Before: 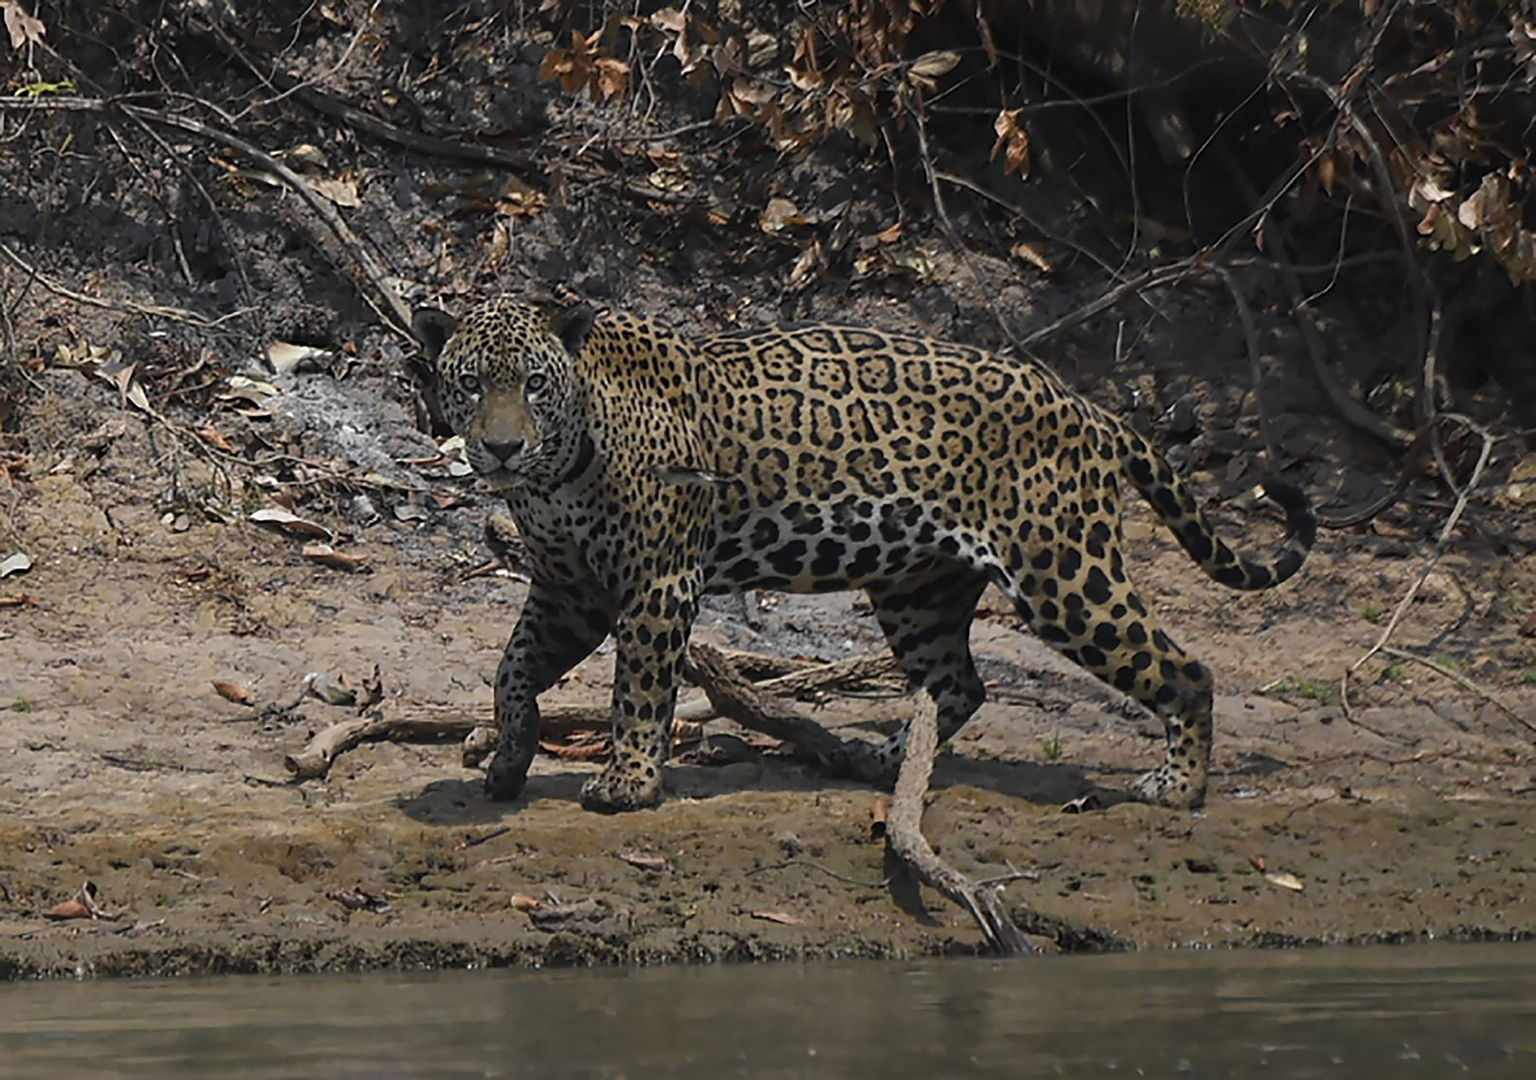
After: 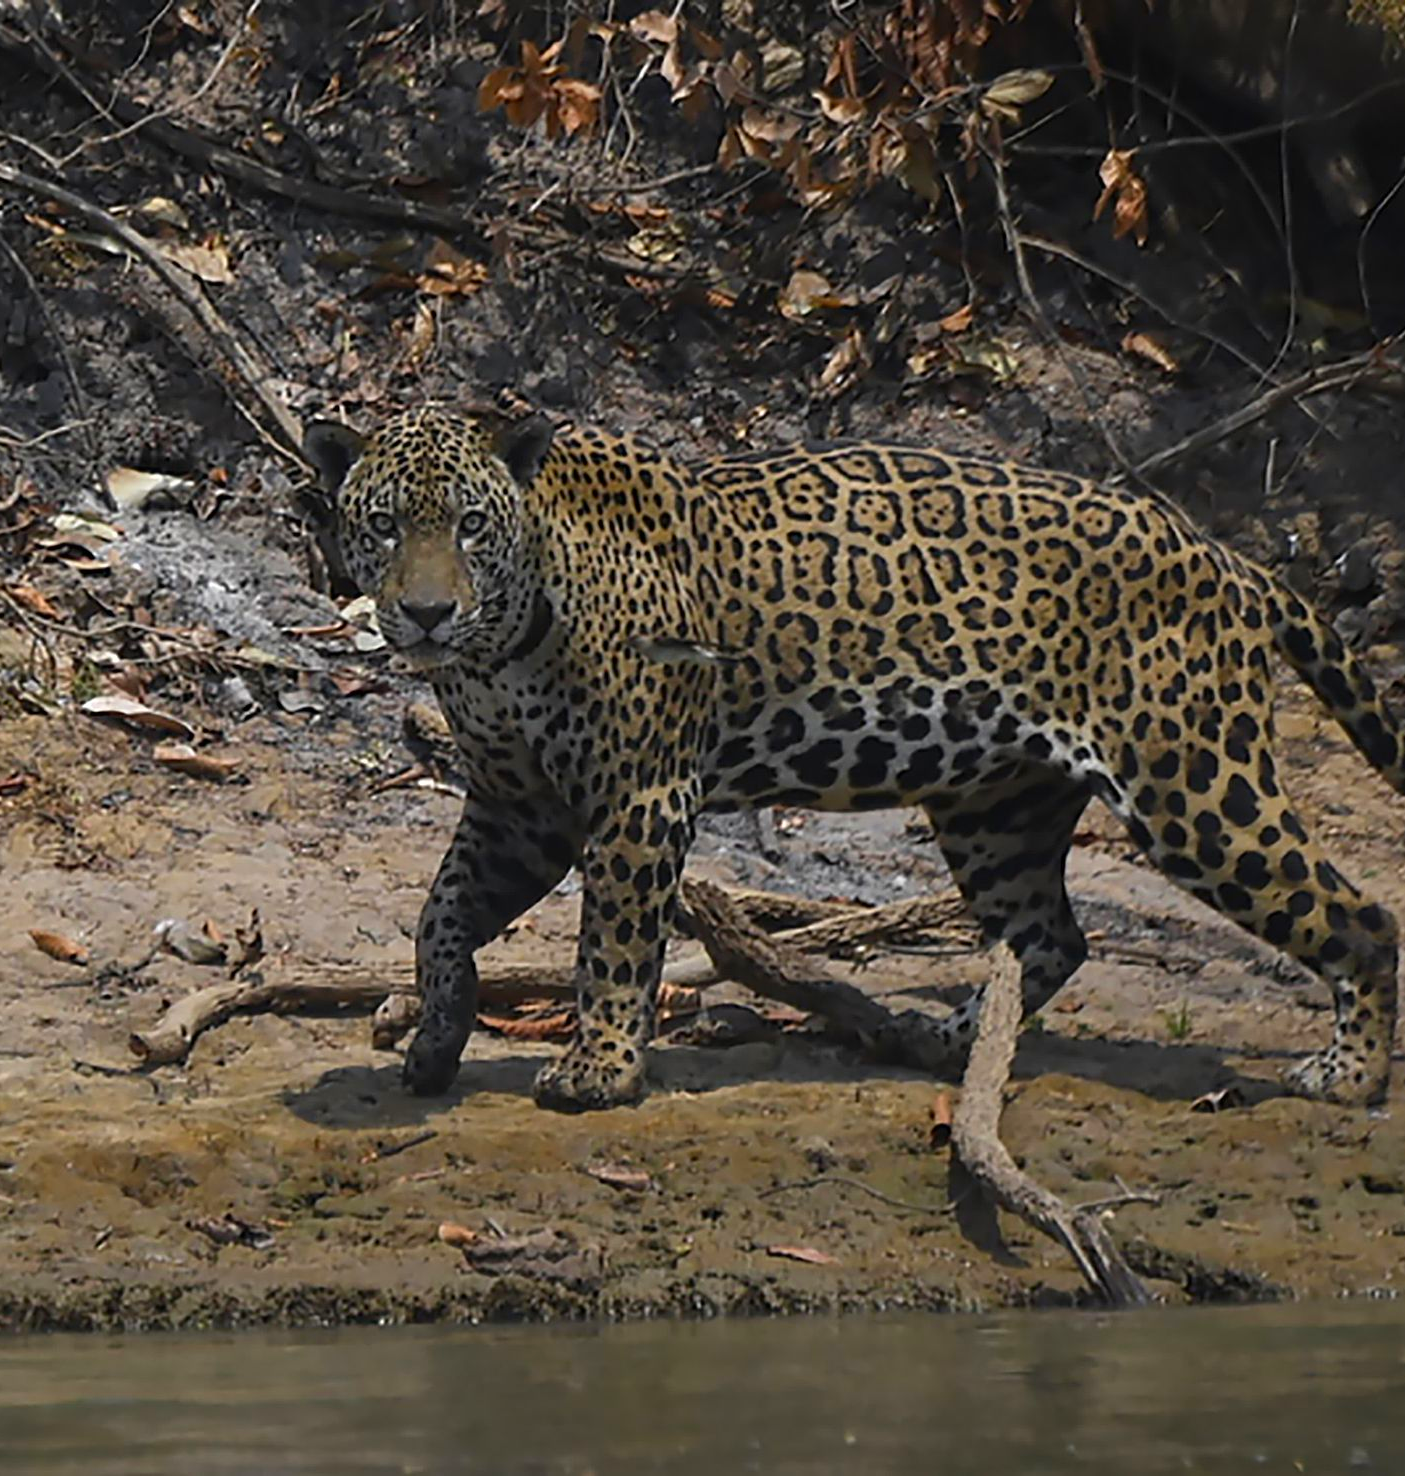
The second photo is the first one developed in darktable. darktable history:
color correction: highlights b* 0.023, saturation 1.34
crop and rotate: left 12.405%, right 20.682%
